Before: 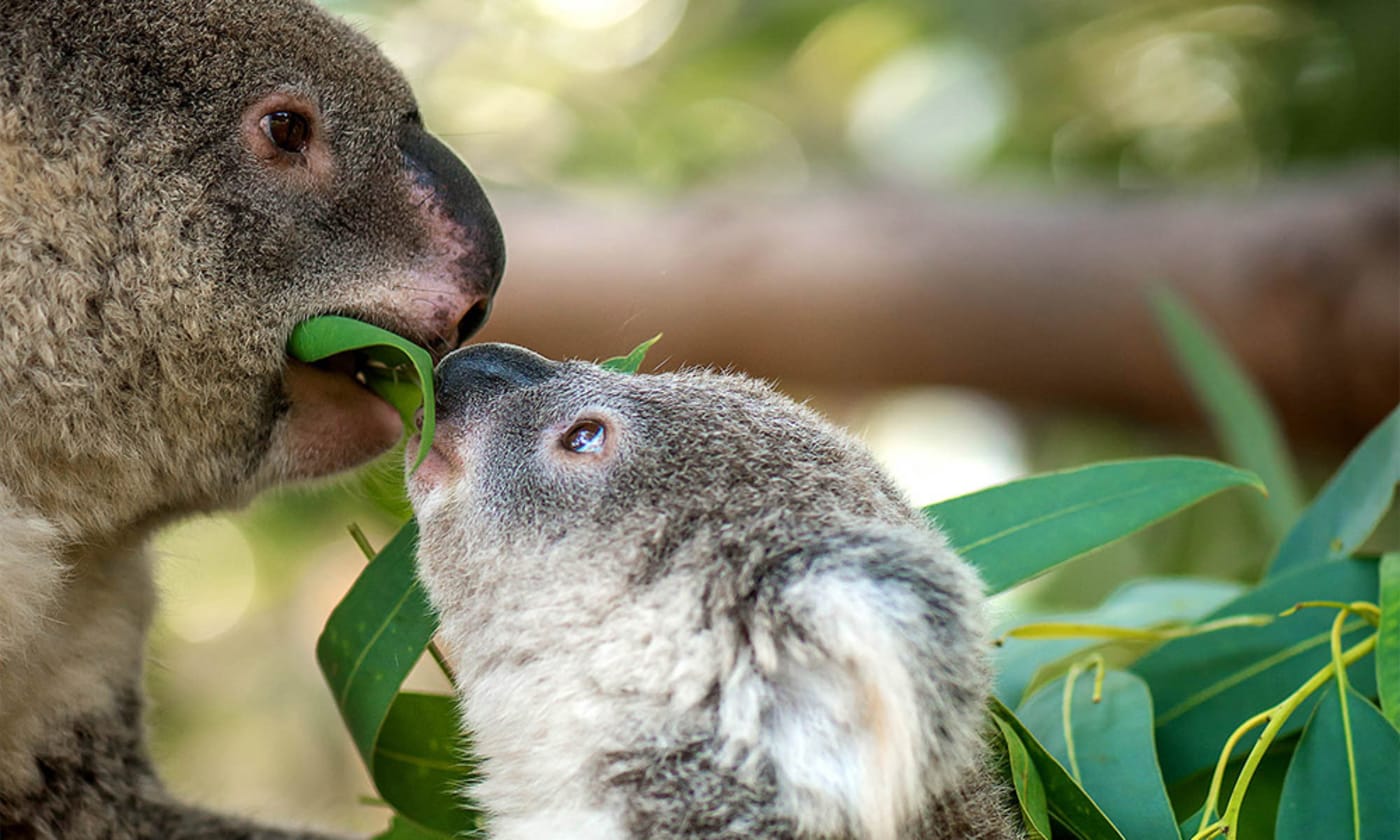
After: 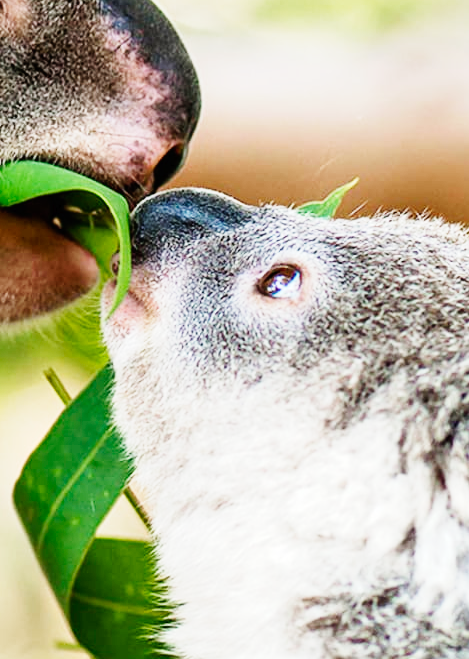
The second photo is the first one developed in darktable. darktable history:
base curve: curves: ch0 [(0, 0) (0, 0.001) (0.001, 0.001) (0.004, 0.002) (0.007, 0.004) (0.015, 0.013) (0.033, 0.045) (0.052, 0.096) (0.075, 0.17) (0.099, 0.241) (0.163, 0.42) (0.219, 0.55) (0.259, 0.616) (0.327, 0.722) (0.365, 0.765) (0.522, 0.873) (0.547, 0.881) (0.689, 0.919) (0.826, 0.952) (1, 1)], preserve colors none
crop and rotate: left 21.77%, top 18.528%, right 44.676%, bottom 2.997%
